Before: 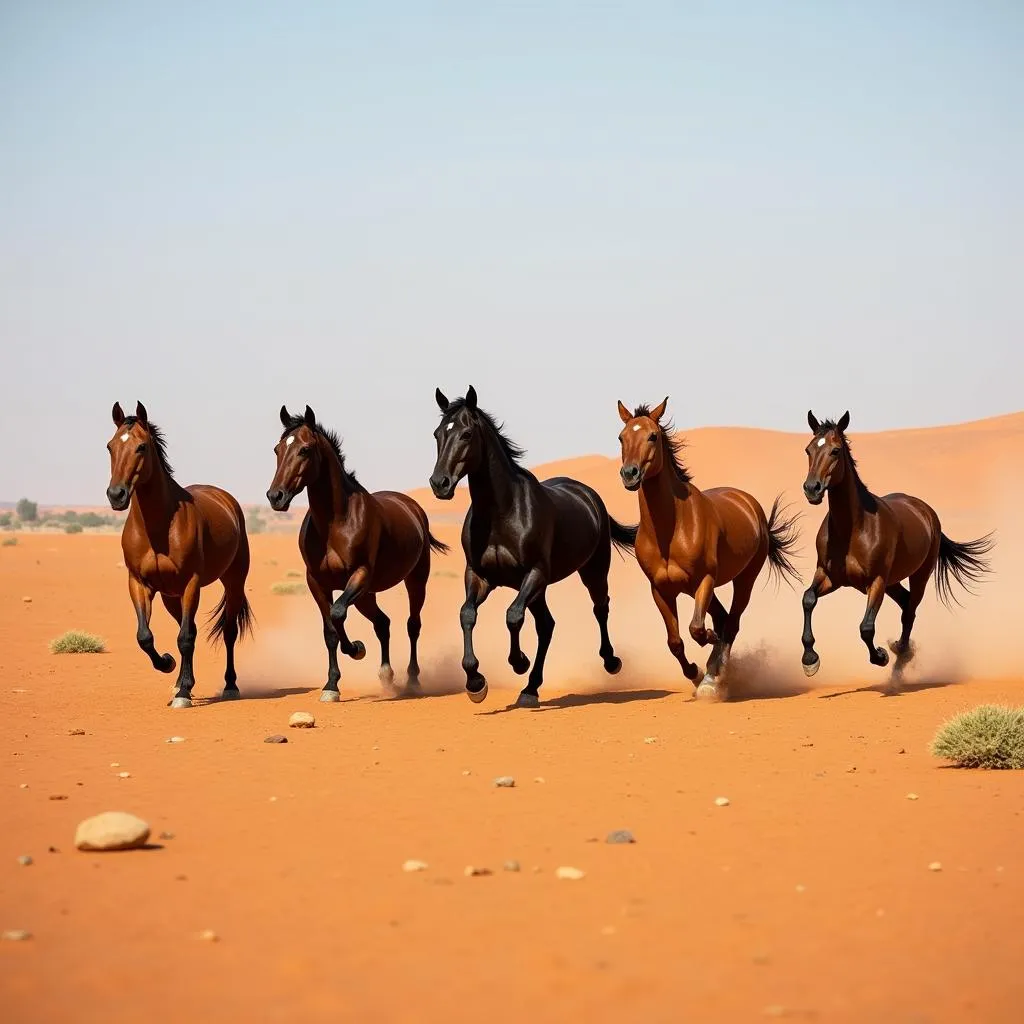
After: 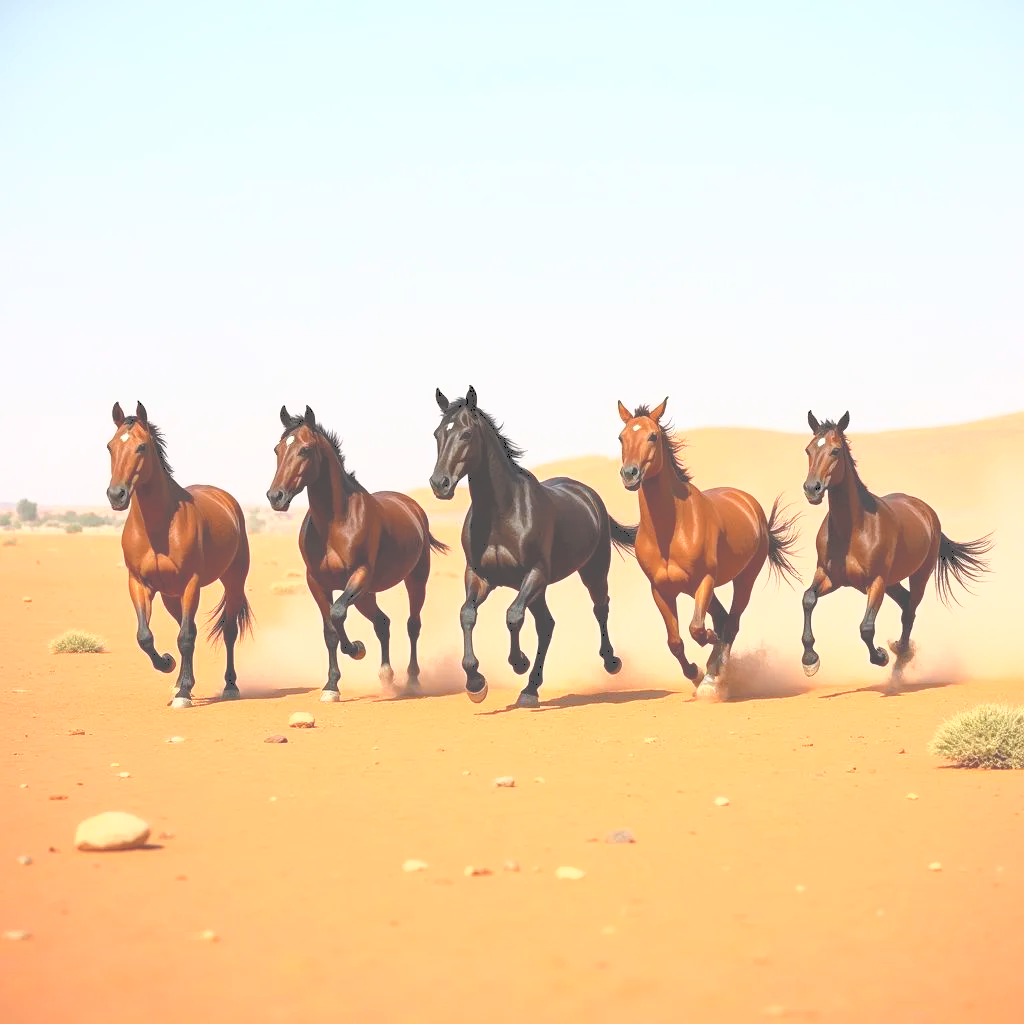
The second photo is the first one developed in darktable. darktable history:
tone curve: curves: ch0 [(0, 0) (0.003, 0.326) (0.011, 0.332) (0.025, 0.352) (0.044, 0.378) (0.069, 0.4) (0.1, 0.416) (0.136, 0.432) (0.177, 0.468) (0.224, 0.509) (0.277, 0.554) (0.335, 0.6) (0.399, 0.642) (0.468, 0.693) (0.543, 0.753) (0.623, 0.818) (0.709, 0.897) (0.801, 0.974) (0.898, 0.991) (1, 1)], color space Lab, independent channels, preserve colors none
